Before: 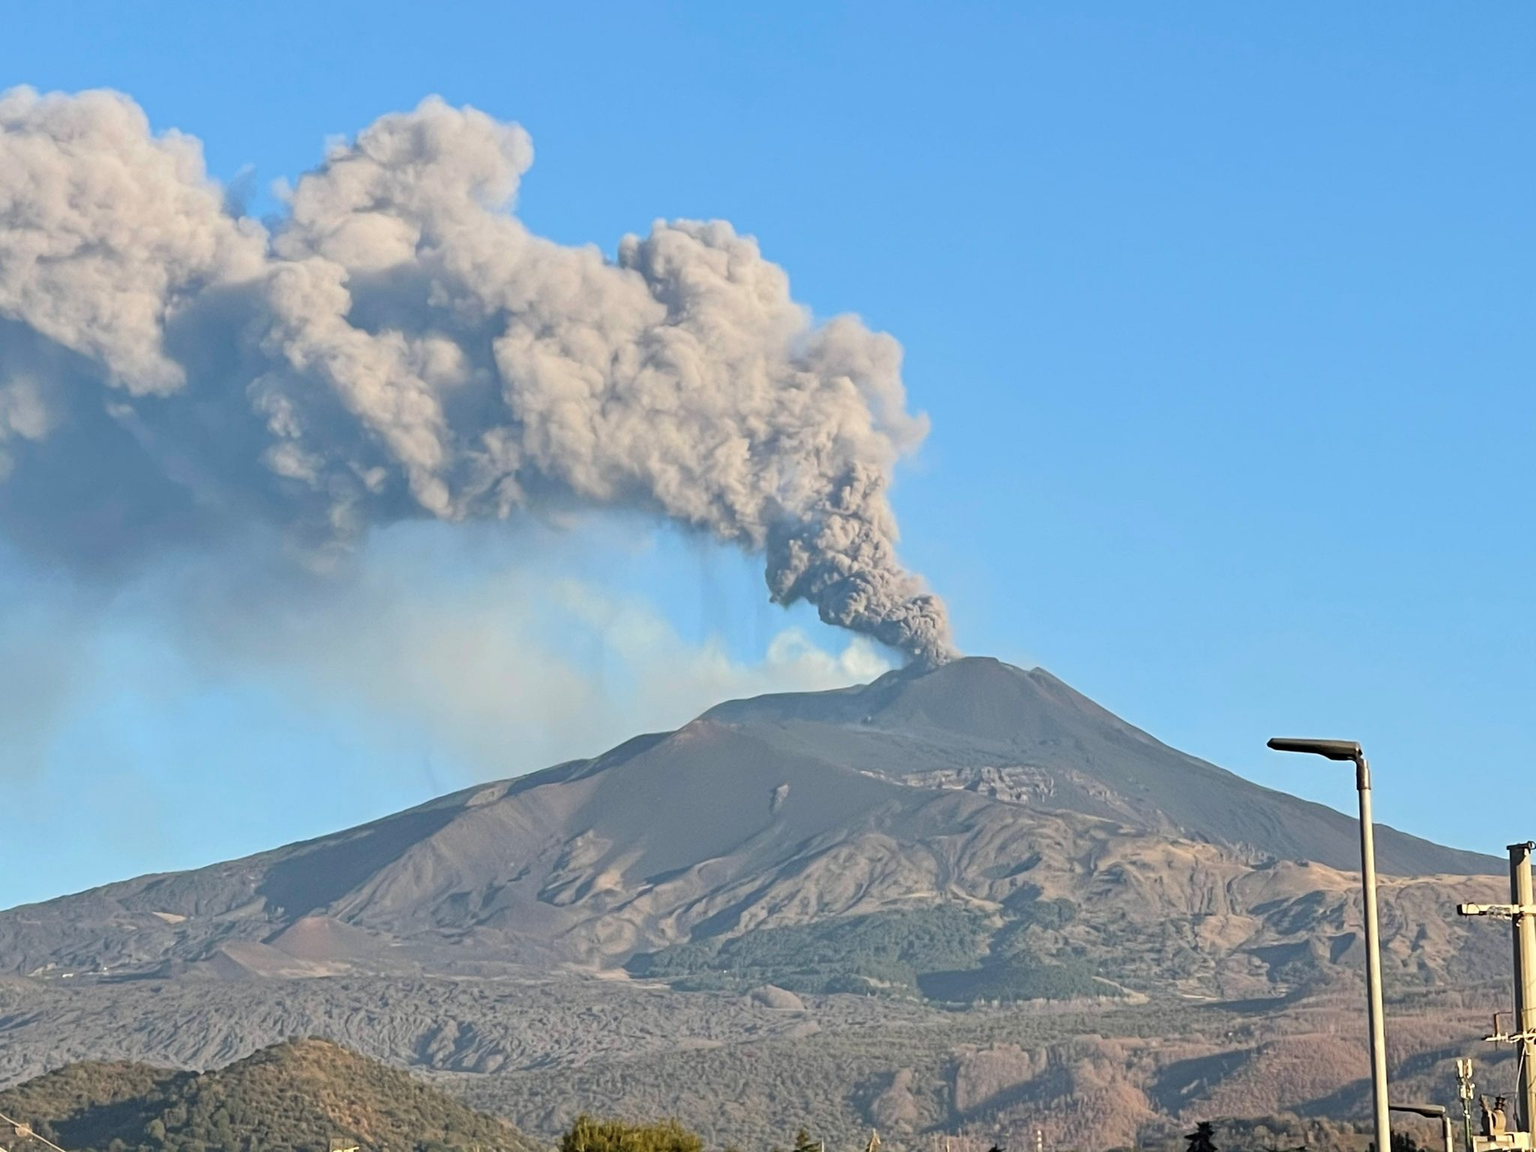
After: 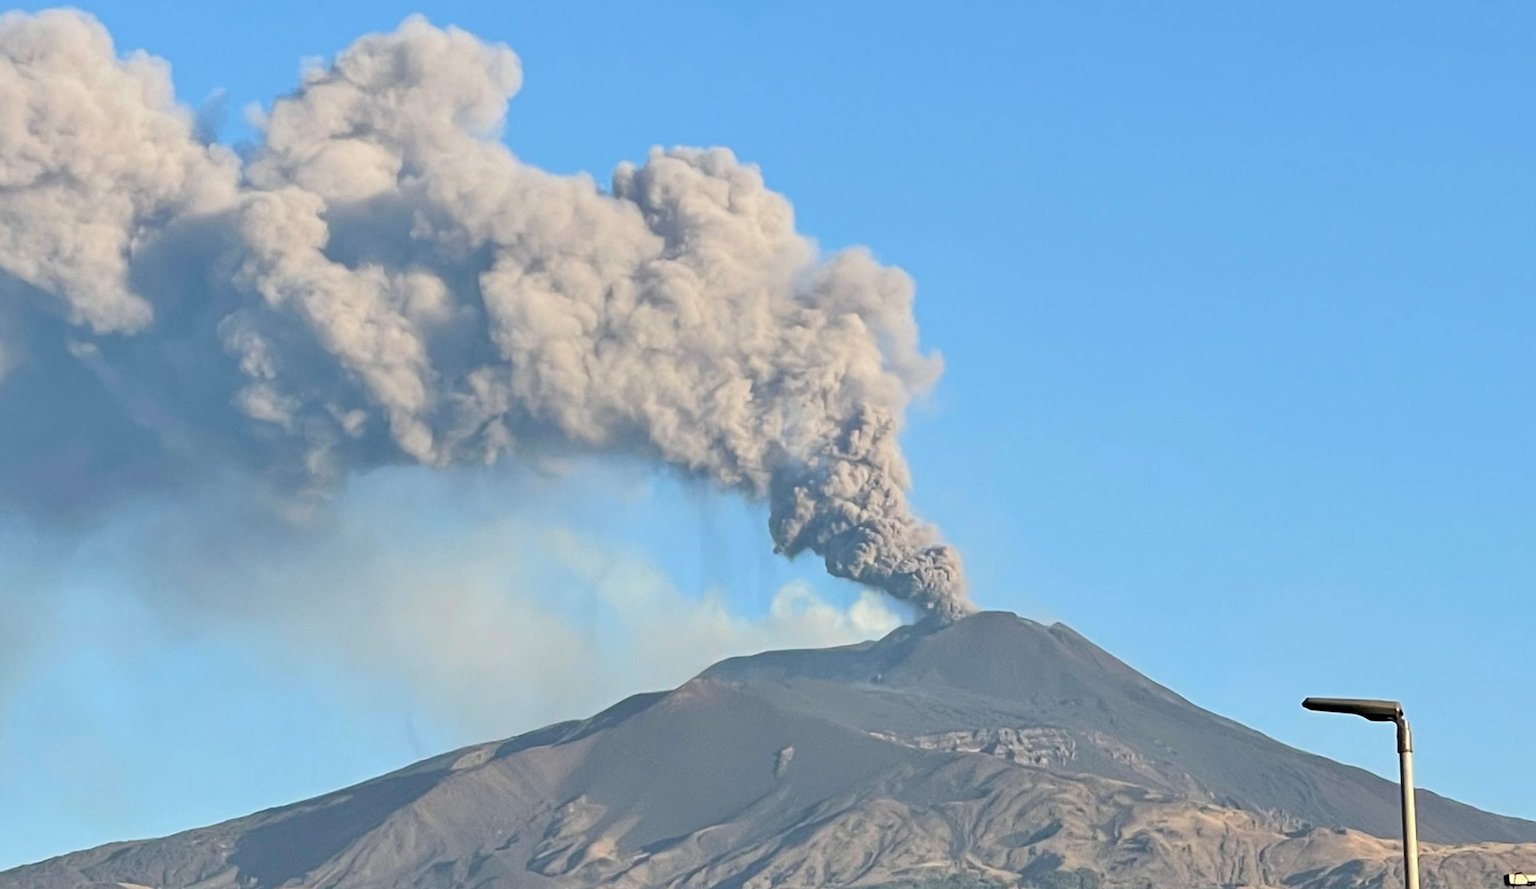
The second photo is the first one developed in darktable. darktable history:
crop: left 2.775%, top 7.131%, right 3.085%, bottom 20.192%
